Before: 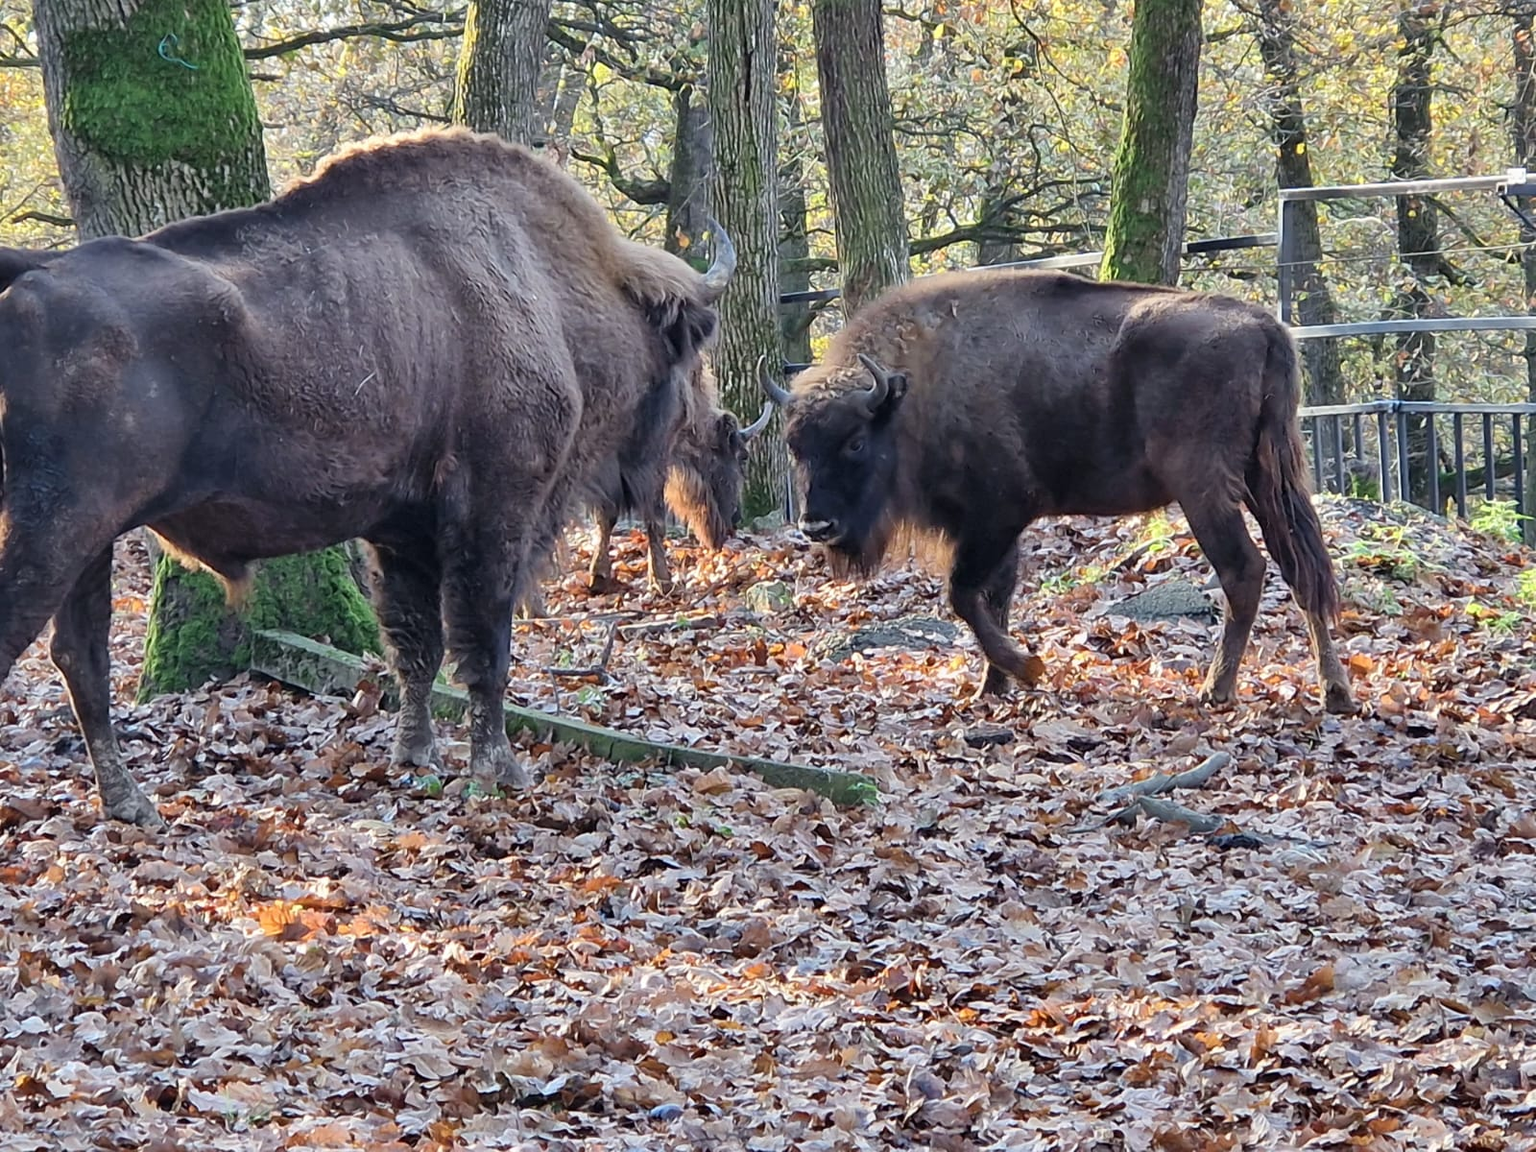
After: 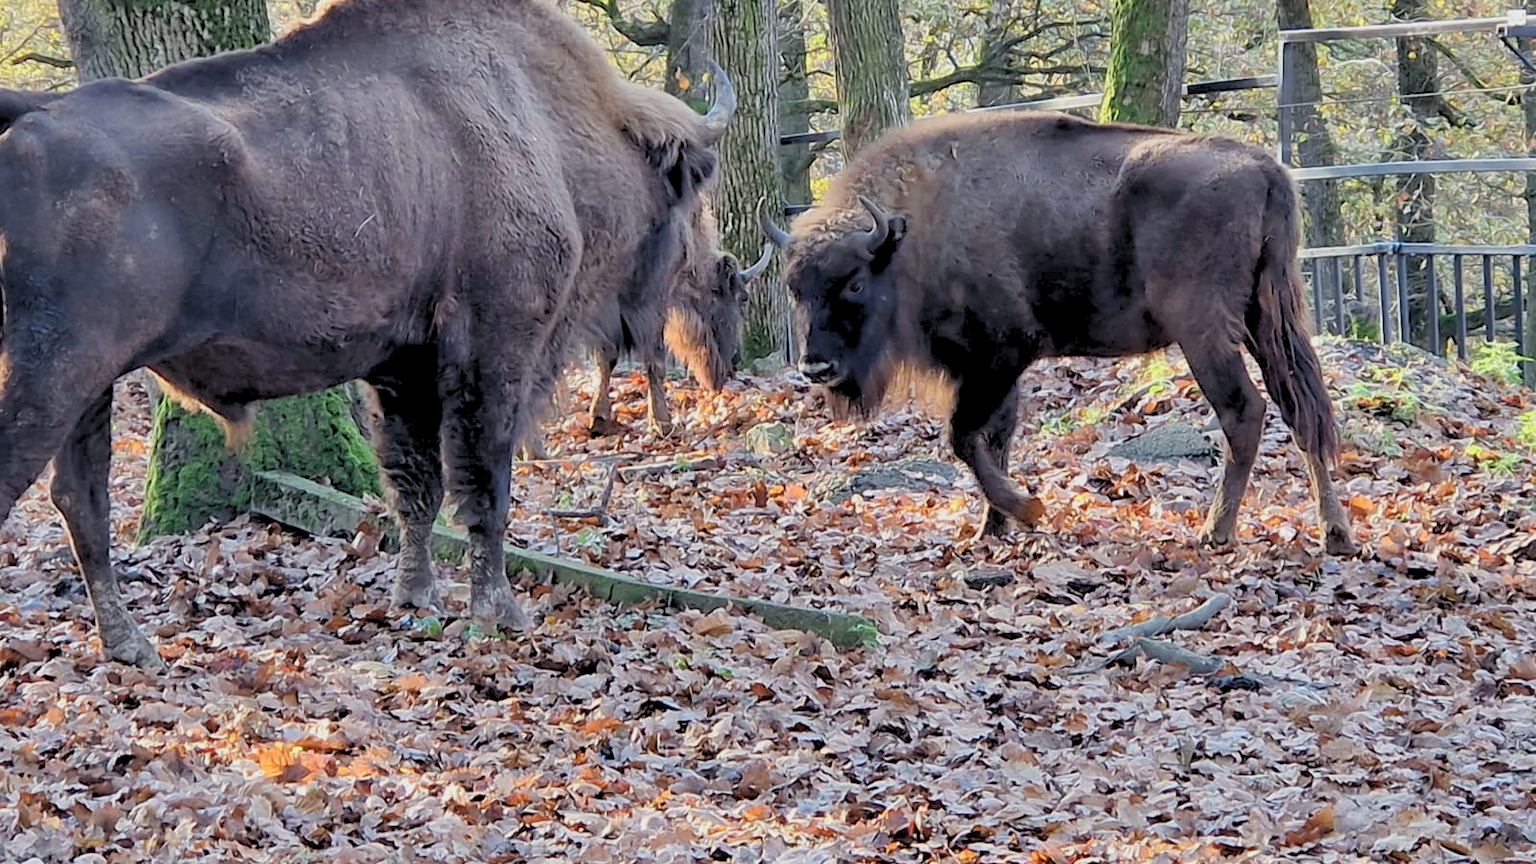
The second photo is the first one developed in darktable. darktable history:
rgb levels: preserve colors sum RGB, levels [[0.038, 0.433, 0.934], [0, 0.5, 1], [0, 0.5, 1]]
crop: top 13.819%, bottom 11.169%
